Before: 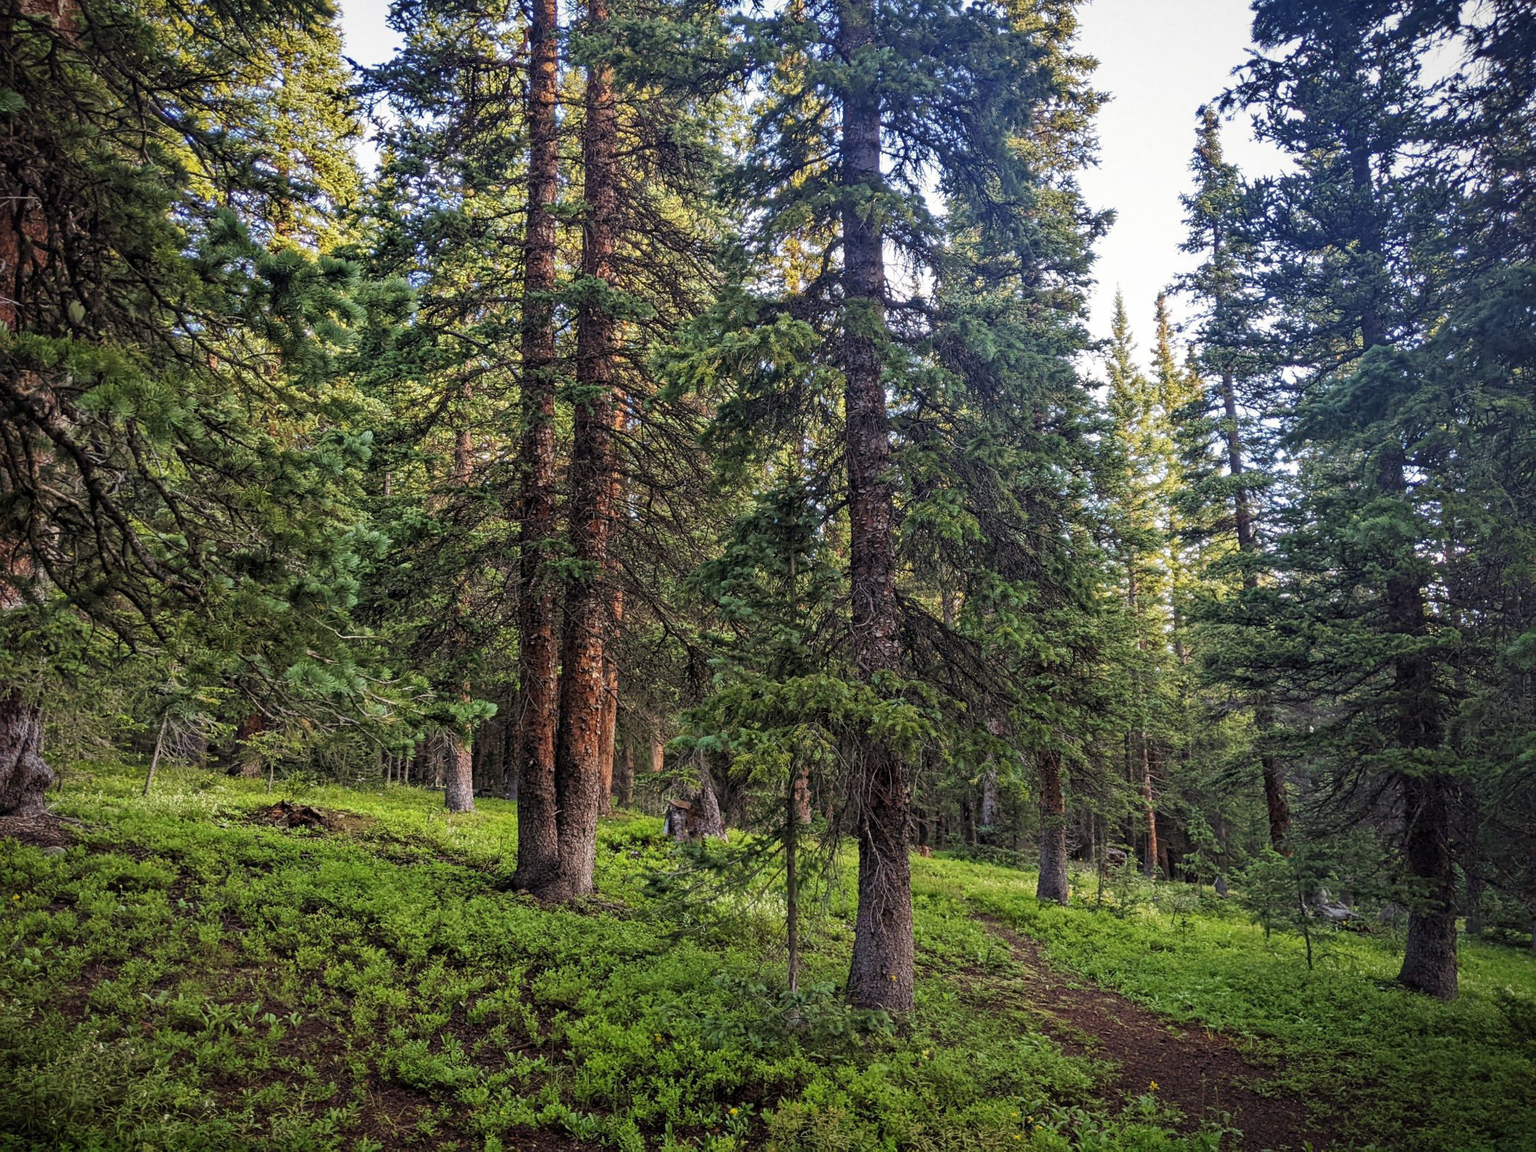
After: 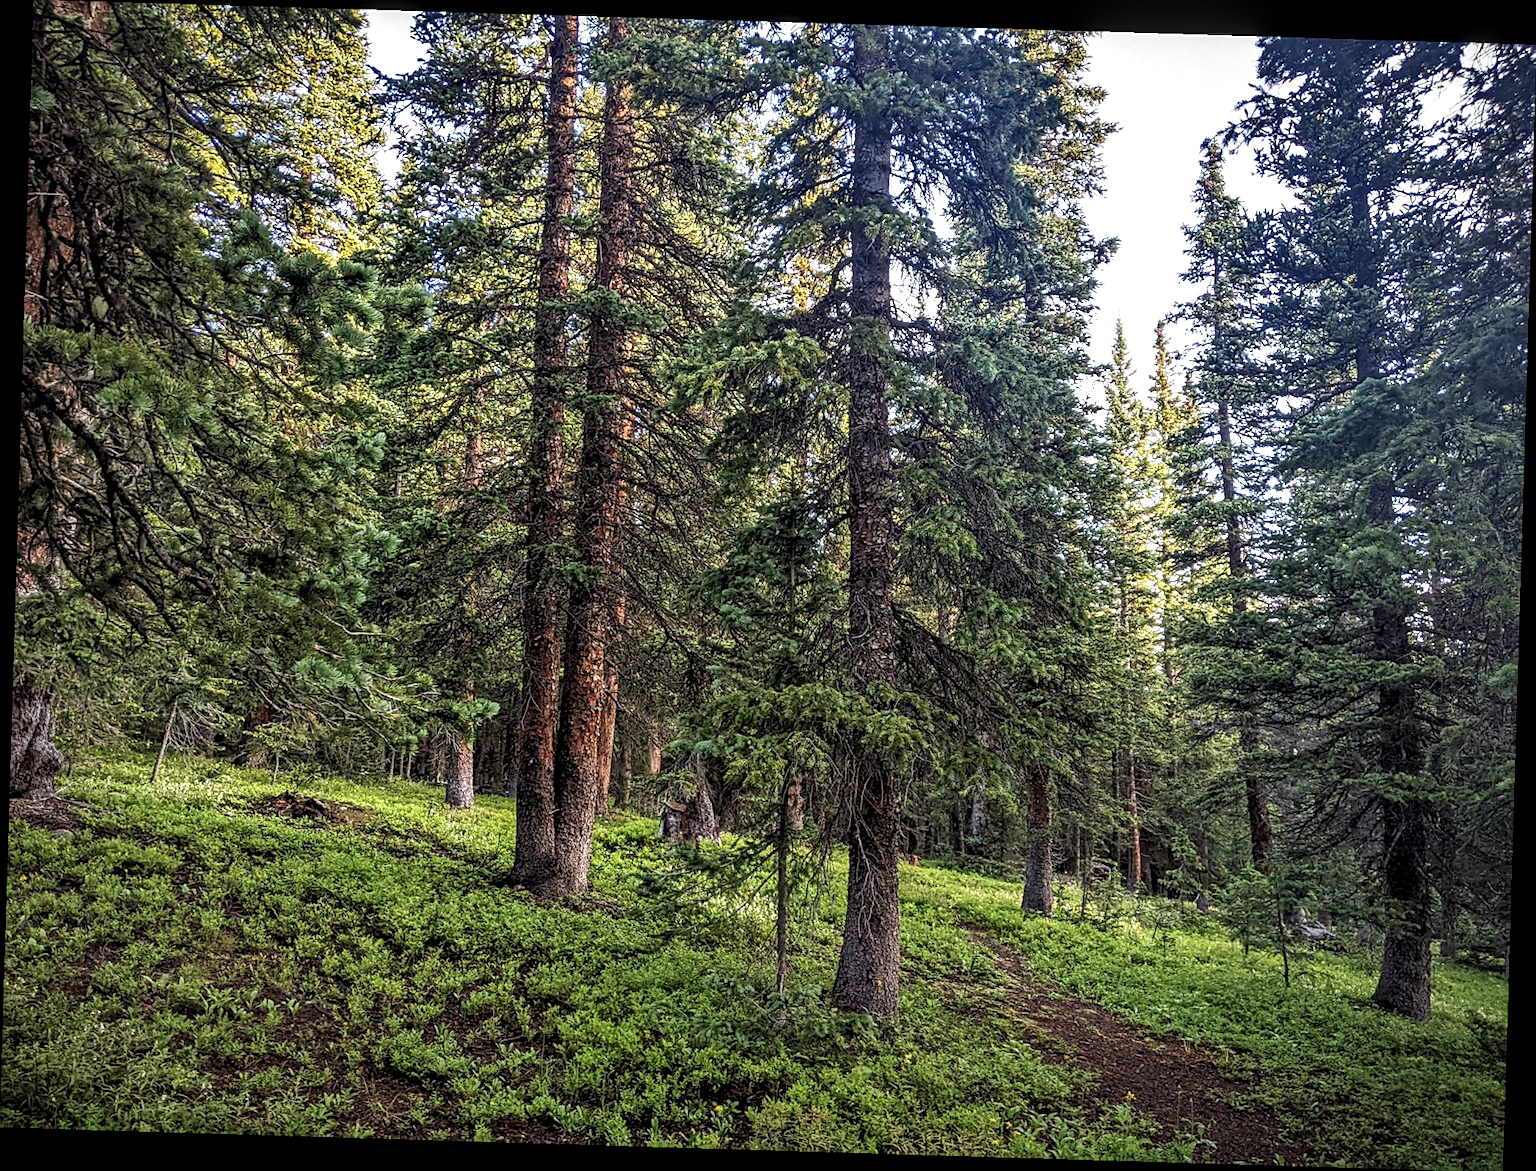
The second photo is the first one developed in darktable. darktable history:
rotate and perspective: rotation 1.72°, automatic cropping off
sharpen: on, module defaults
local contrast: detail 160%
tone equalizer: -8 EV -0.001 EV, -7 EV 0.001 EV, -6 EV -0.002 EV, -5 EV -0.003 EV, -4 EV -0.062 EV, -3 EV -0.222 EV, -2 EV -0.267 EV, -1 EV 0.105 EV, +0 EV 0.303 EV
